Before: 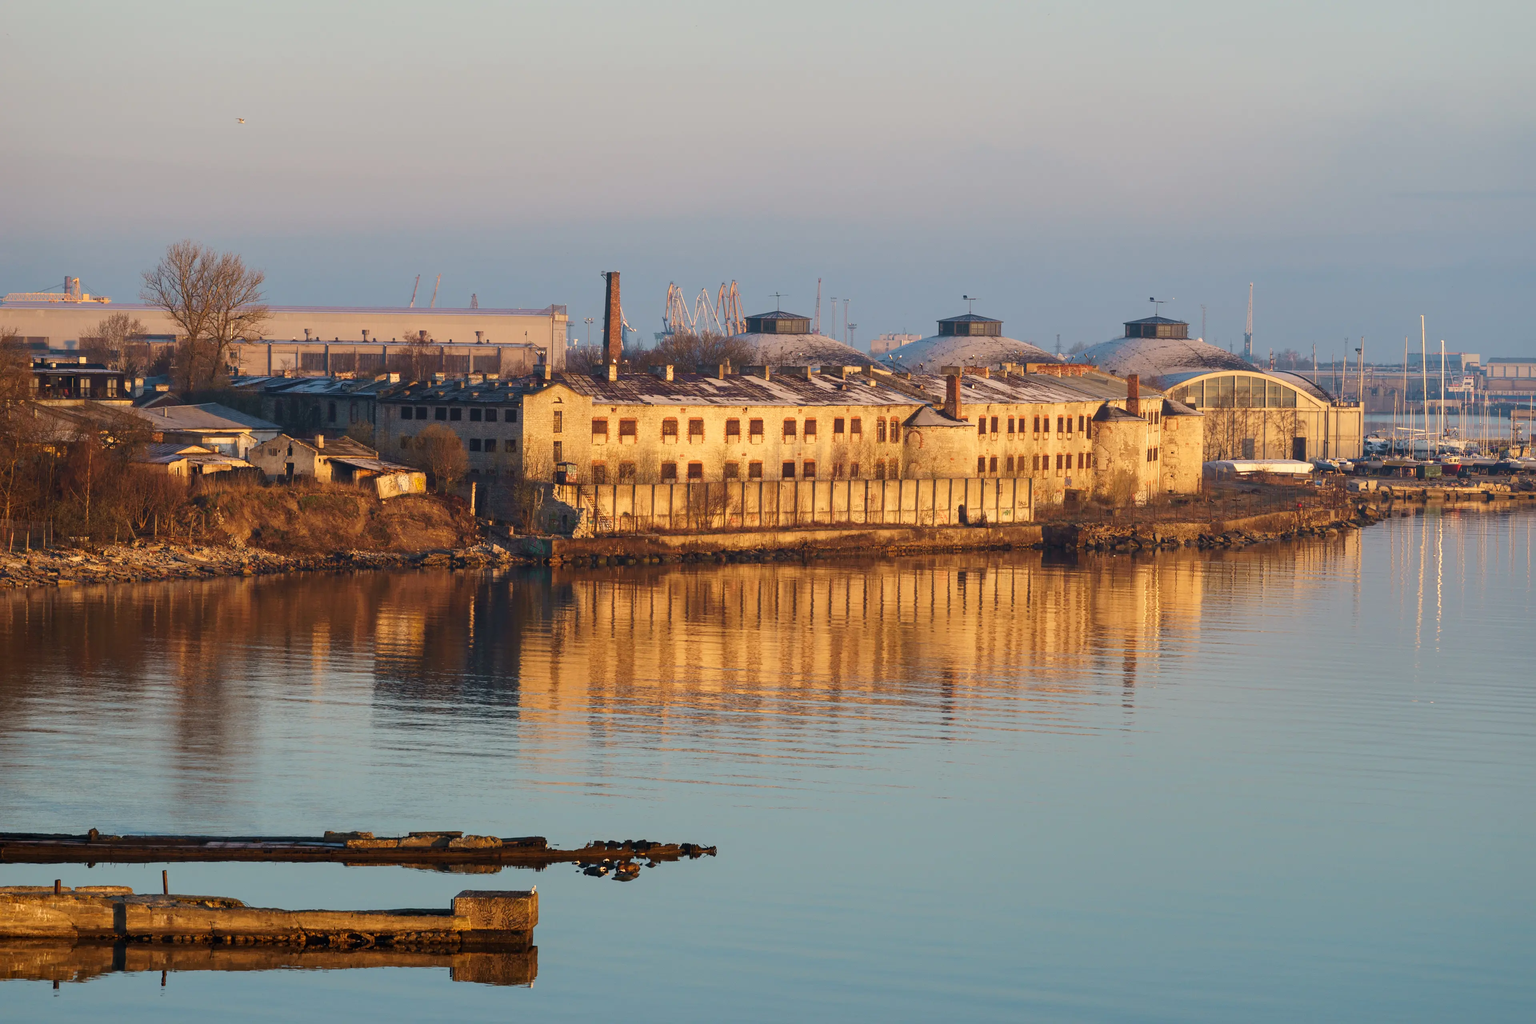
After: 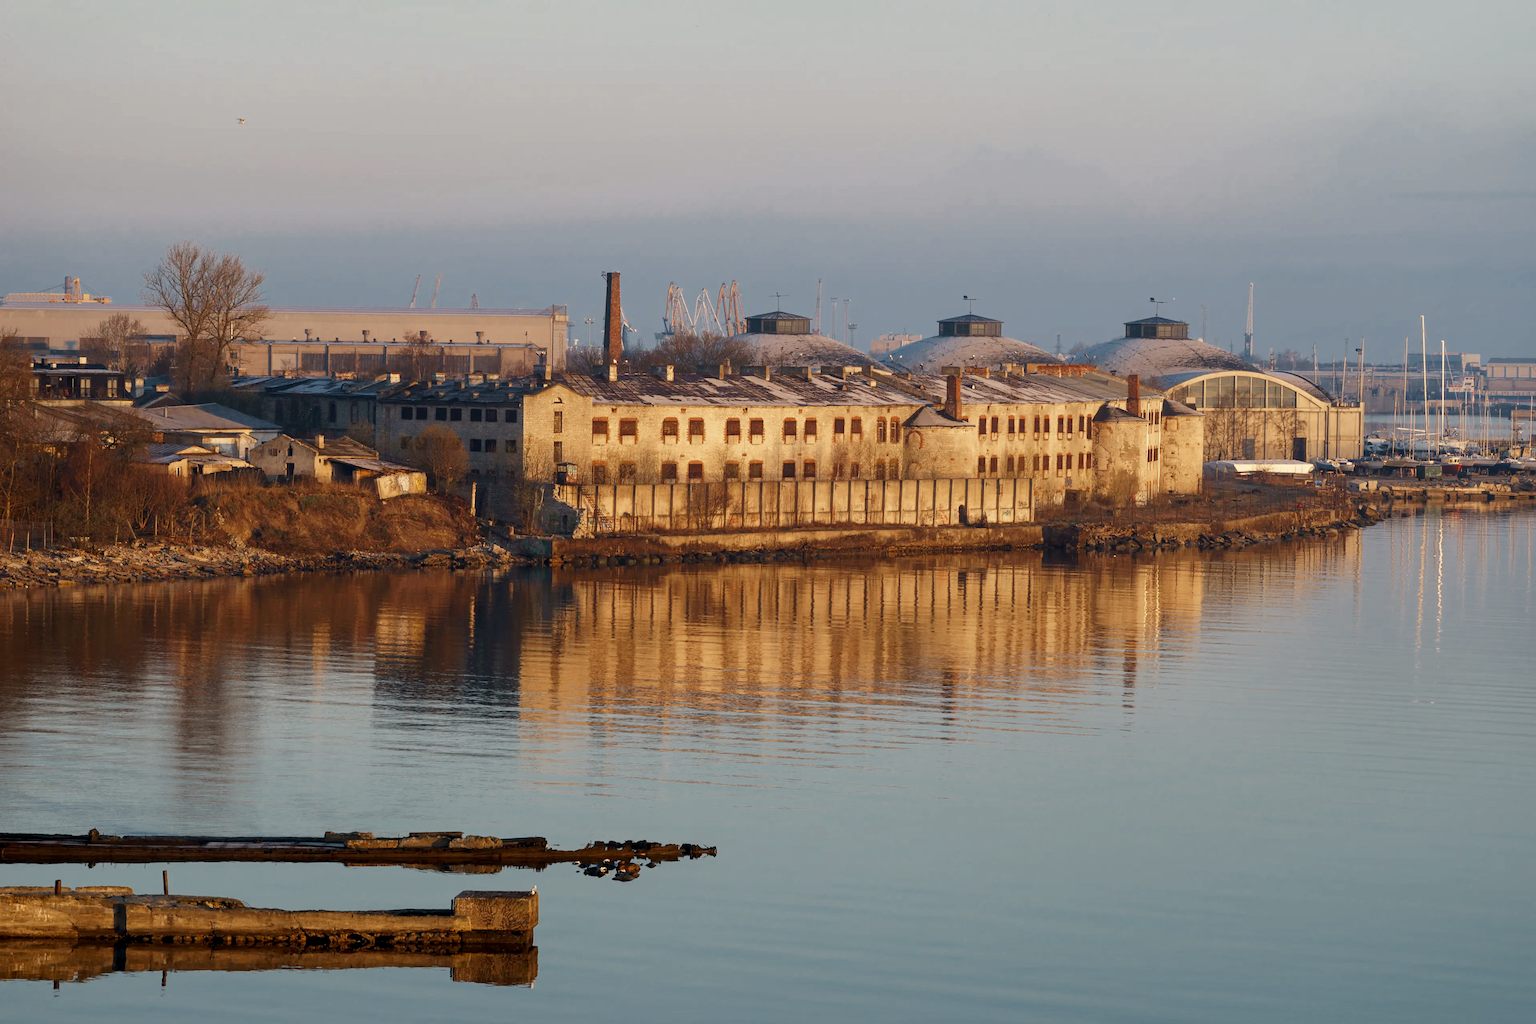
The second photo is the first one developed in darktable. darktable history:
color zones: curves: ch0 [(0, 0.5) (0.125, 0.4) (0.25, 0.5) (0.375, 0.4) (0.5, 0.4) (0.625, 0.35) (0.75, 0.35) (0.875, 0.5)]; ch1 [(0, 0.35) (0.125, 0.45) (0.25, 0.35) (0.375, 0.35) (0.5, 0.35) (0.625, 0.35) (0.75, 0.45) (0.875, 0.35)]; ch2 [(0, 0.6) (0.125, 0.5) (0.25, 0.5) (0.375, 0.6) (0.5, 0.6) (0.625, 0.5) (0.75, 0.5) (0.875, 0.5)]
exposure: black level correction 0.005, exposure 0.015 EV, compensate highlight preservation false
